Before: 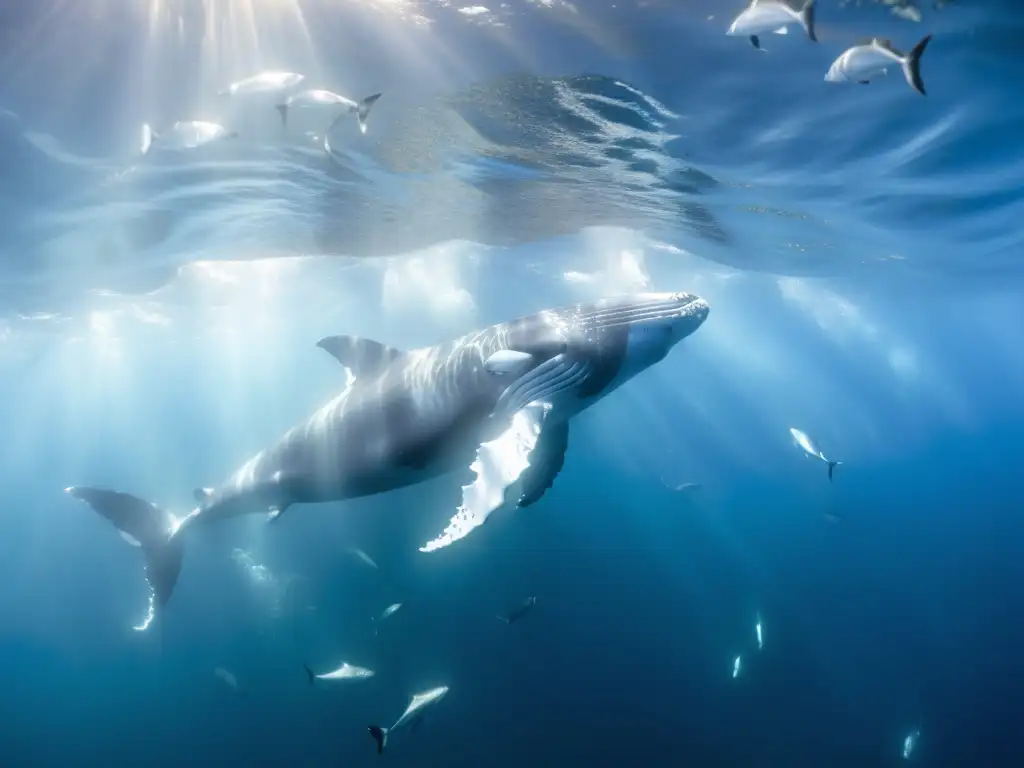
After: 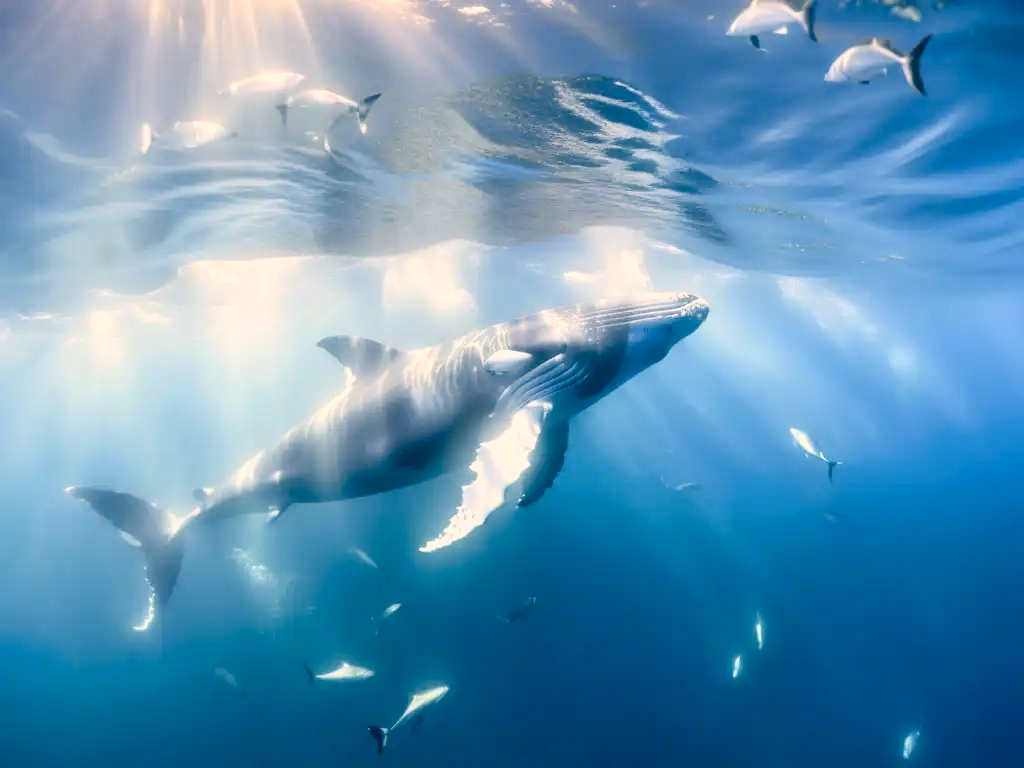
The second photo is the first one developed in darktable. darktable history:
shadows and highlights: soften with gaussian
contrast brightness saturation: contrast 0.201, brightness 0.143, saturation 0.137
color correction: highlights a* 10.34, highlights b* 14.73, shadows a* -9.87, shadows b* -14.98
